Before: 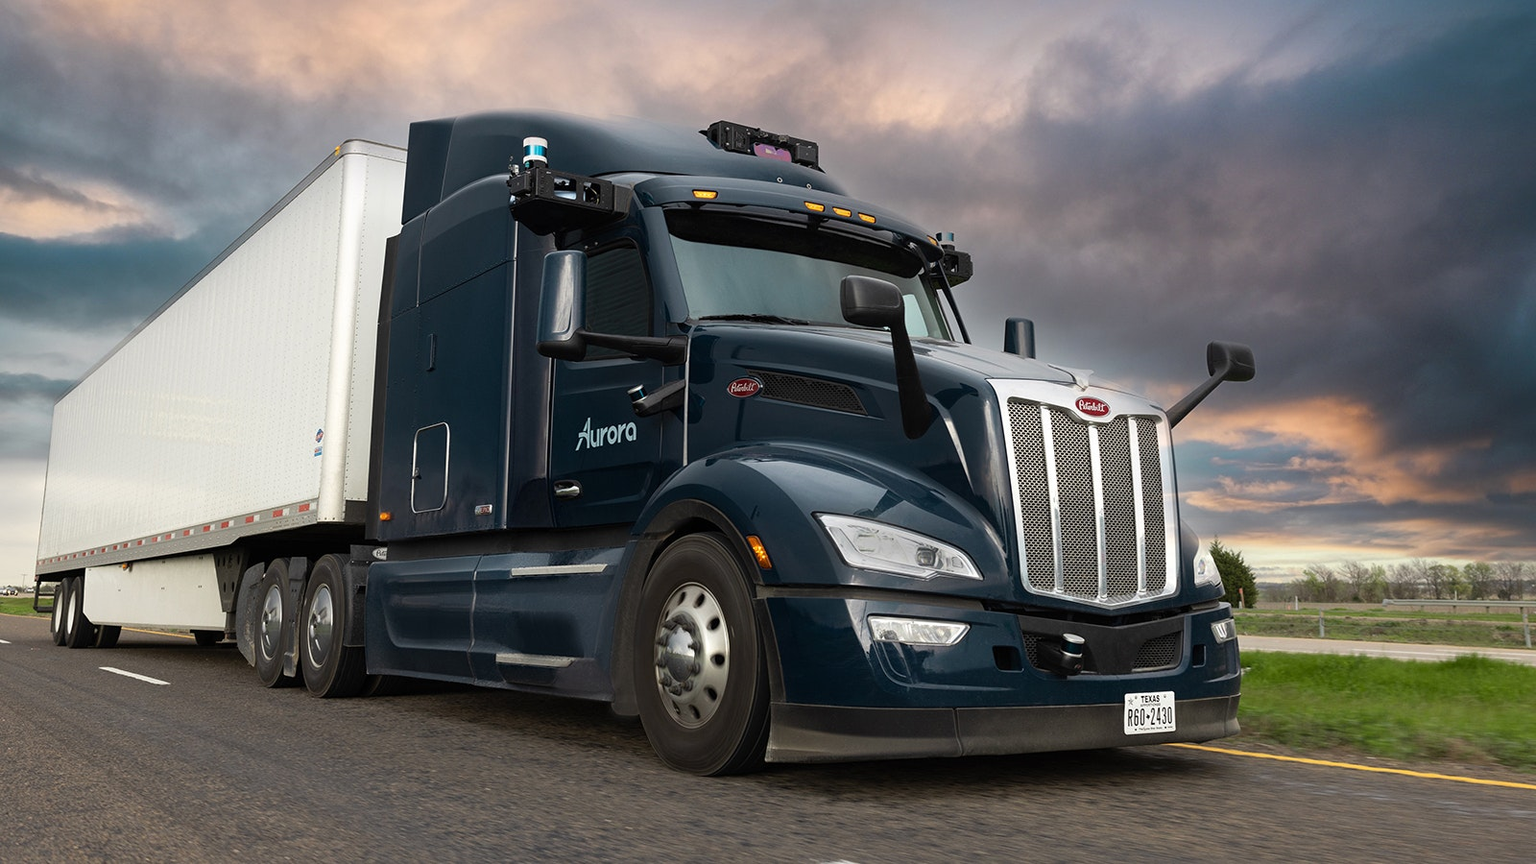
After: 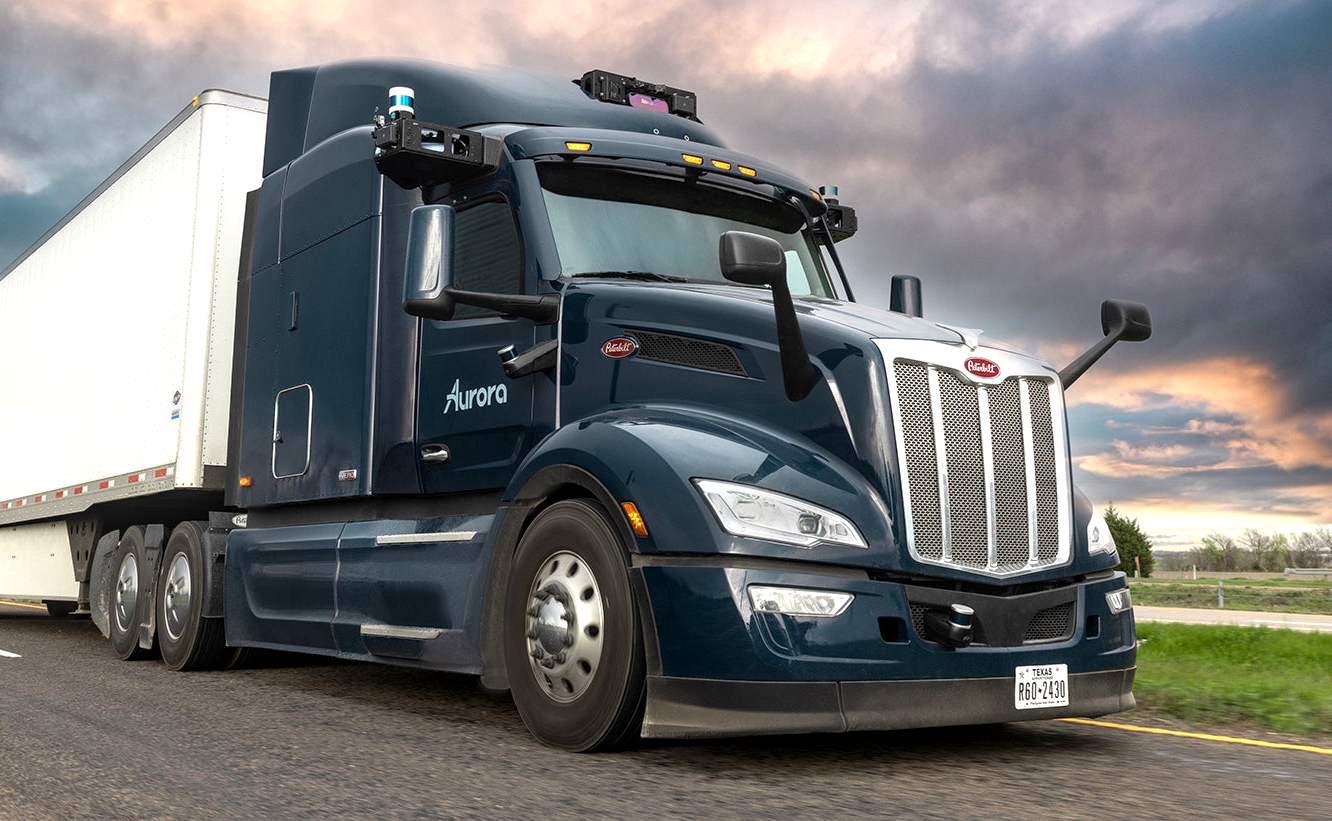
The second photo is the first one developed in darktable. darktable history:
crop: left 9.803%, top 6.329%, right 6.926%, bottom 2.396%
exposure: exposure 0.6 EV, compensate exposure bias true, compensate highlight preservation false
local contrast: on, module defaults
